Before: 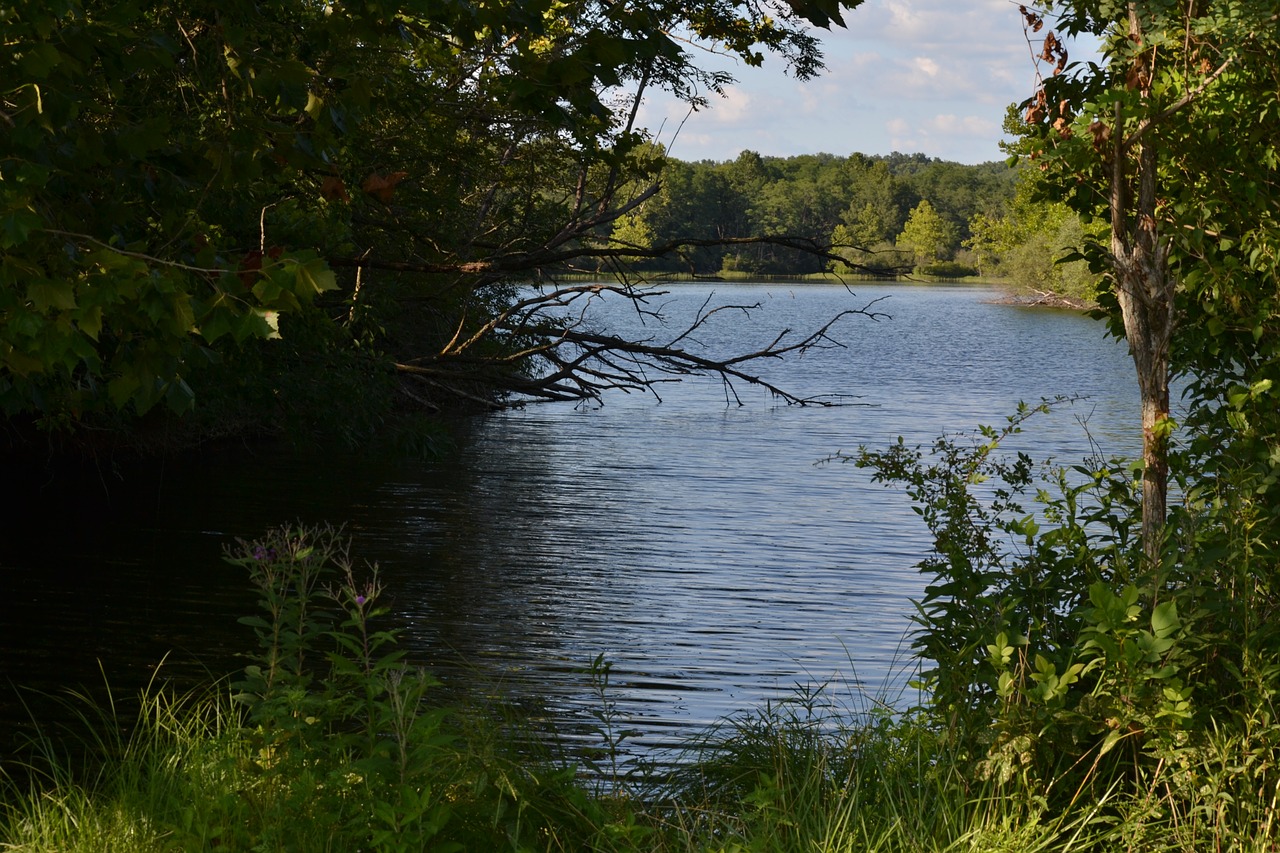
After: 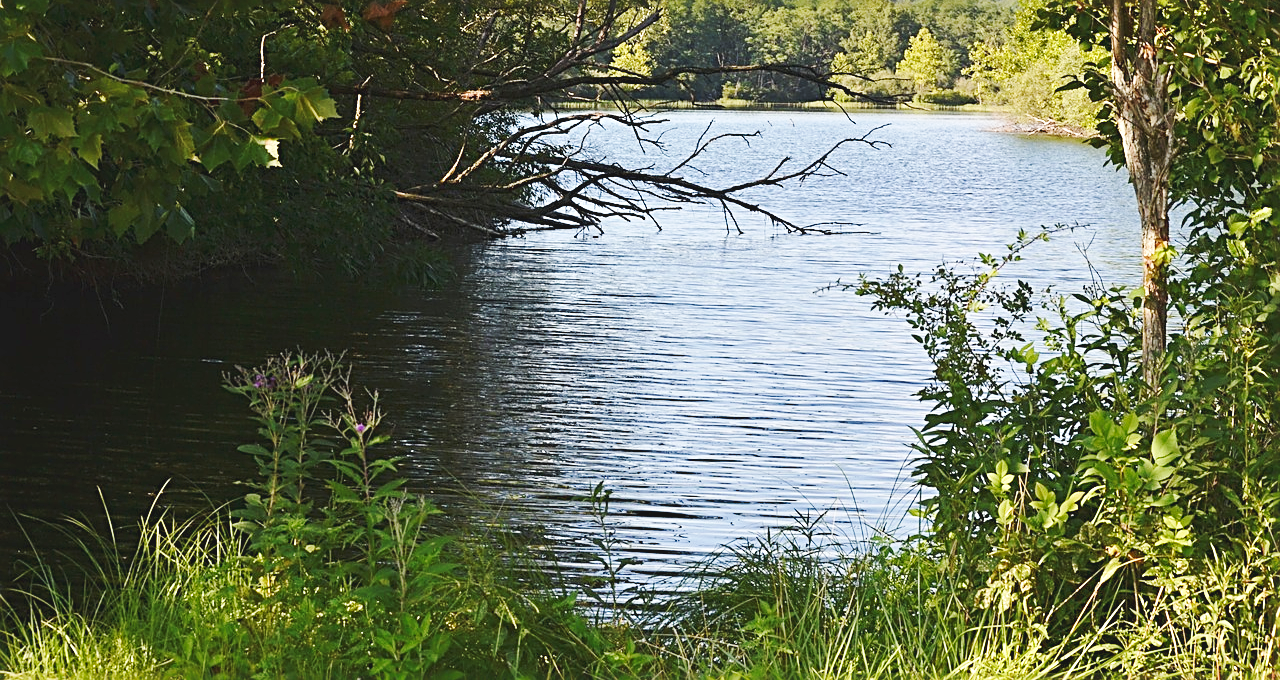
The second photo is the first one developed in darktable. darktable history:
exposure: black level correction 0, exposure 0.703 EV, compensate exposure bias true, compensate highlight preservation false
crop and rotate: top 20.213%
base curve: curves: ch0 [(0, 0.007) (0.028, 0.063) (0.121, 0.311) (0.46, 0.743) (0.859, 0.957) (1, 1)], preserve colors none
sharpen: radius 2.709, amount 0.653
